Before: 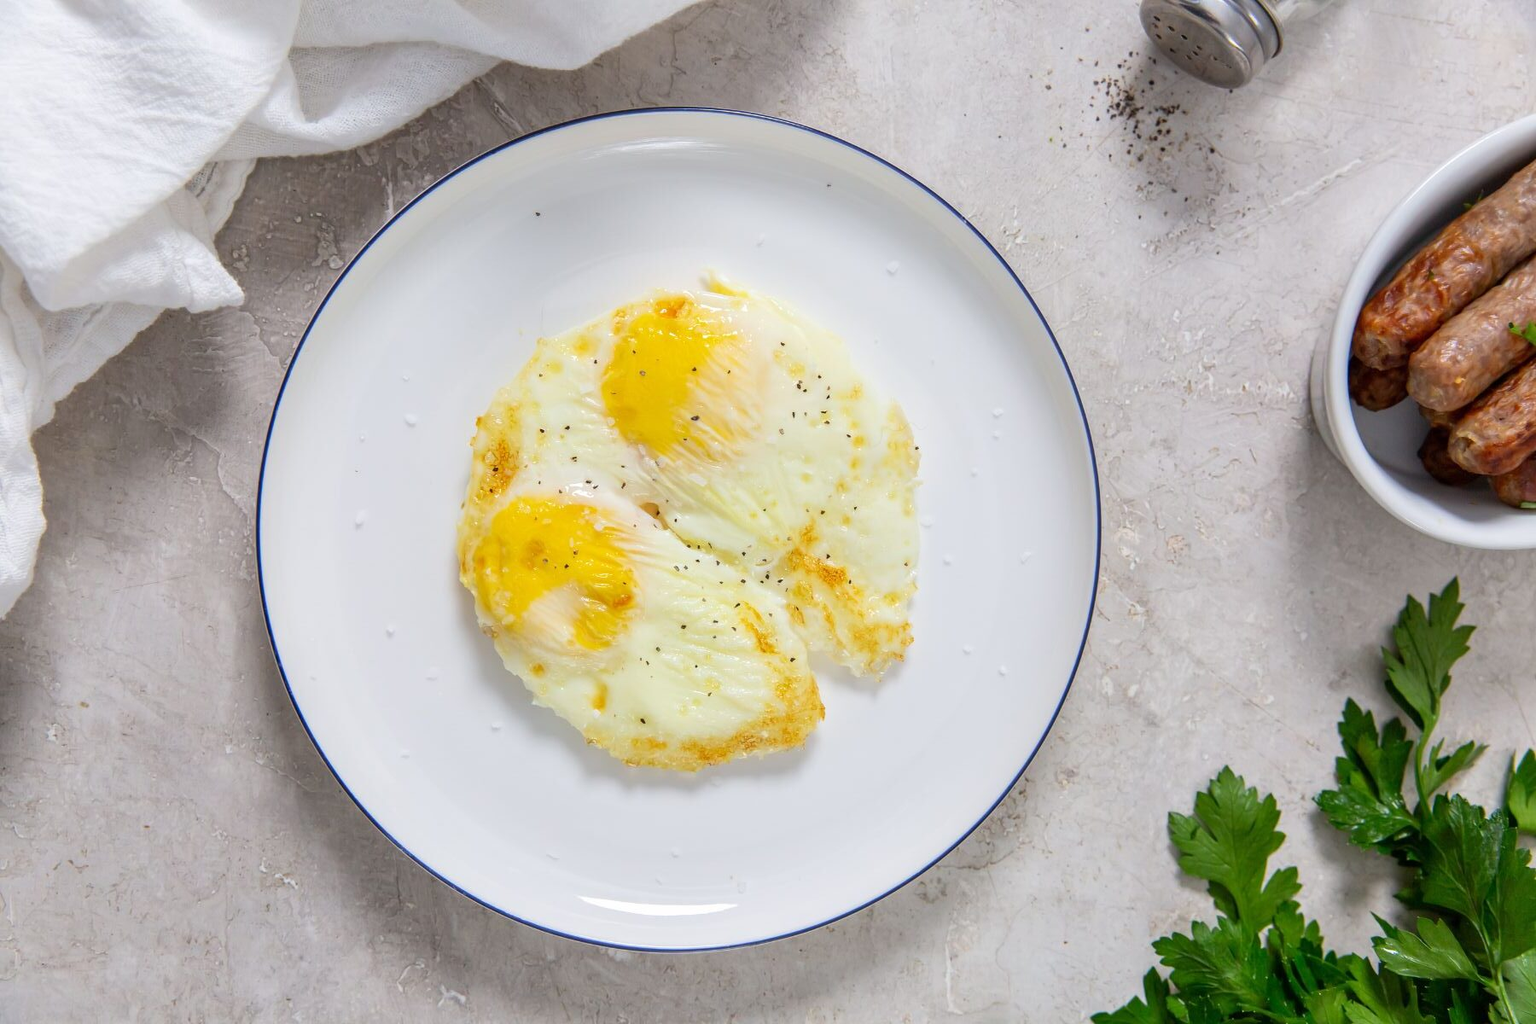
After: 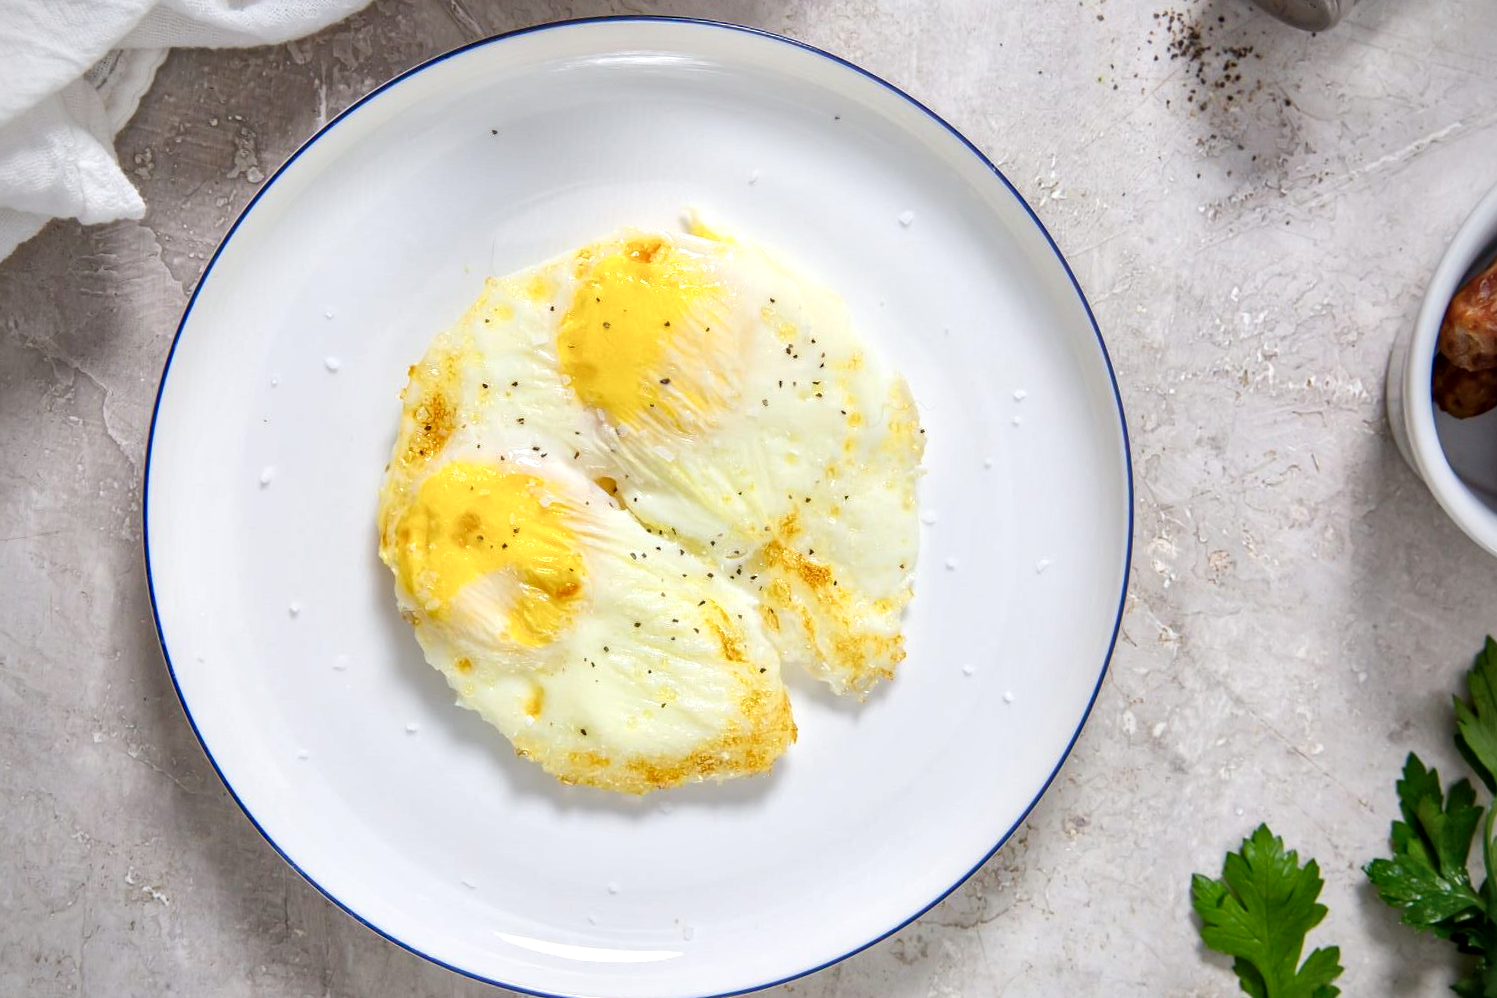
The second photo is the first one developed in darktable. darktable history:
vignetting: fall-off radius 60.92%
crop and rotate: angle -3.27°, left 5.211%, top 5.211%, right 4.607%, bottom 4.607%
local contrast: mode bilateral grid, contrast 20, coarseness 50, detail 148%, midtone range 0.2
color balance rgb: linear chroma grading › shadows 32%, linear chroma grading › global chroma -2%, linear chroma grading › mid-tones 4%, perceptual saturation grading › global saturation -2%, perceptual saturation grading › highlights -8%, perceptual saturation grading › mid-tones 8%, perceptual saturation grading › shadows 4%, perceptual brilliance grading › highlights 8%, perceptual brilliance grading › mid-tones 4%, perceptual brilliance grading › shadows 2%, global vibrance 16%, saturation formula JzAzBz (2021)
